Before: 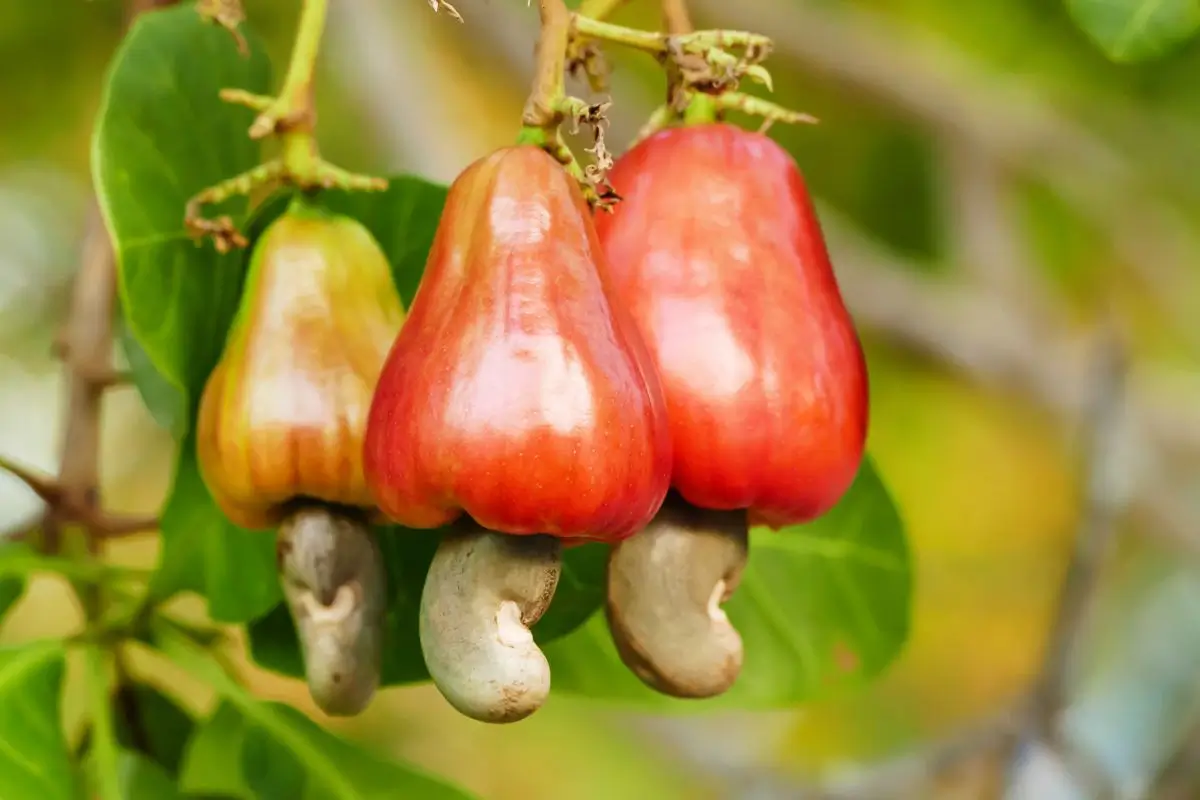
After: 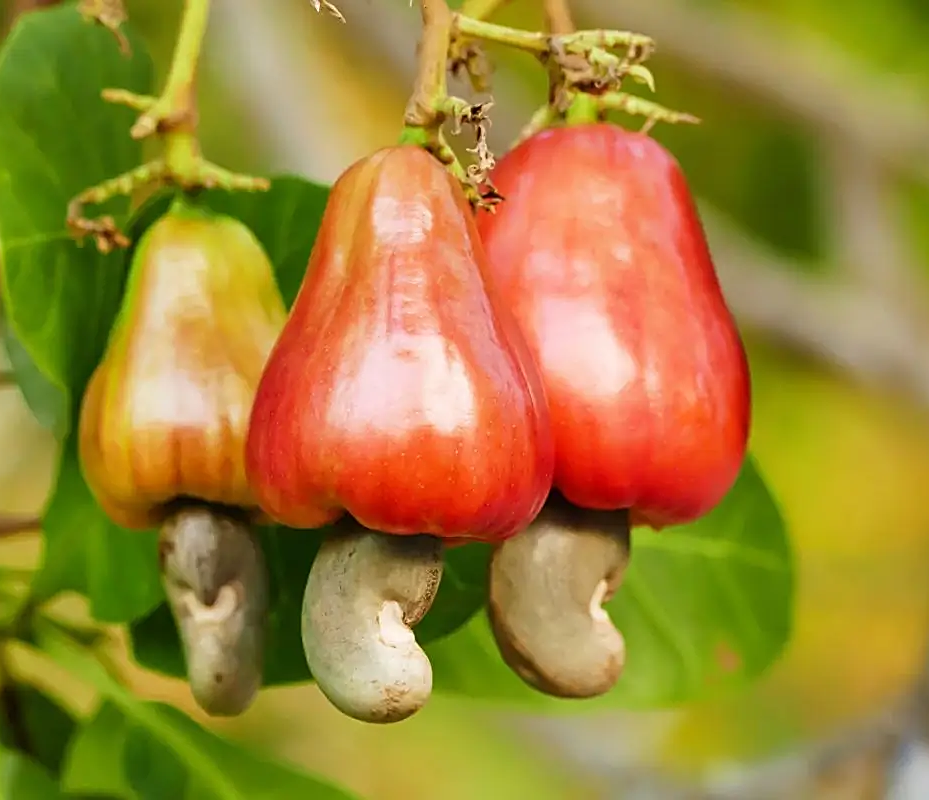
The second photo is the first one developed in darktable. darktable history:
sharpen: on, module defaults
crop: left 9.88%, right 12.664%
